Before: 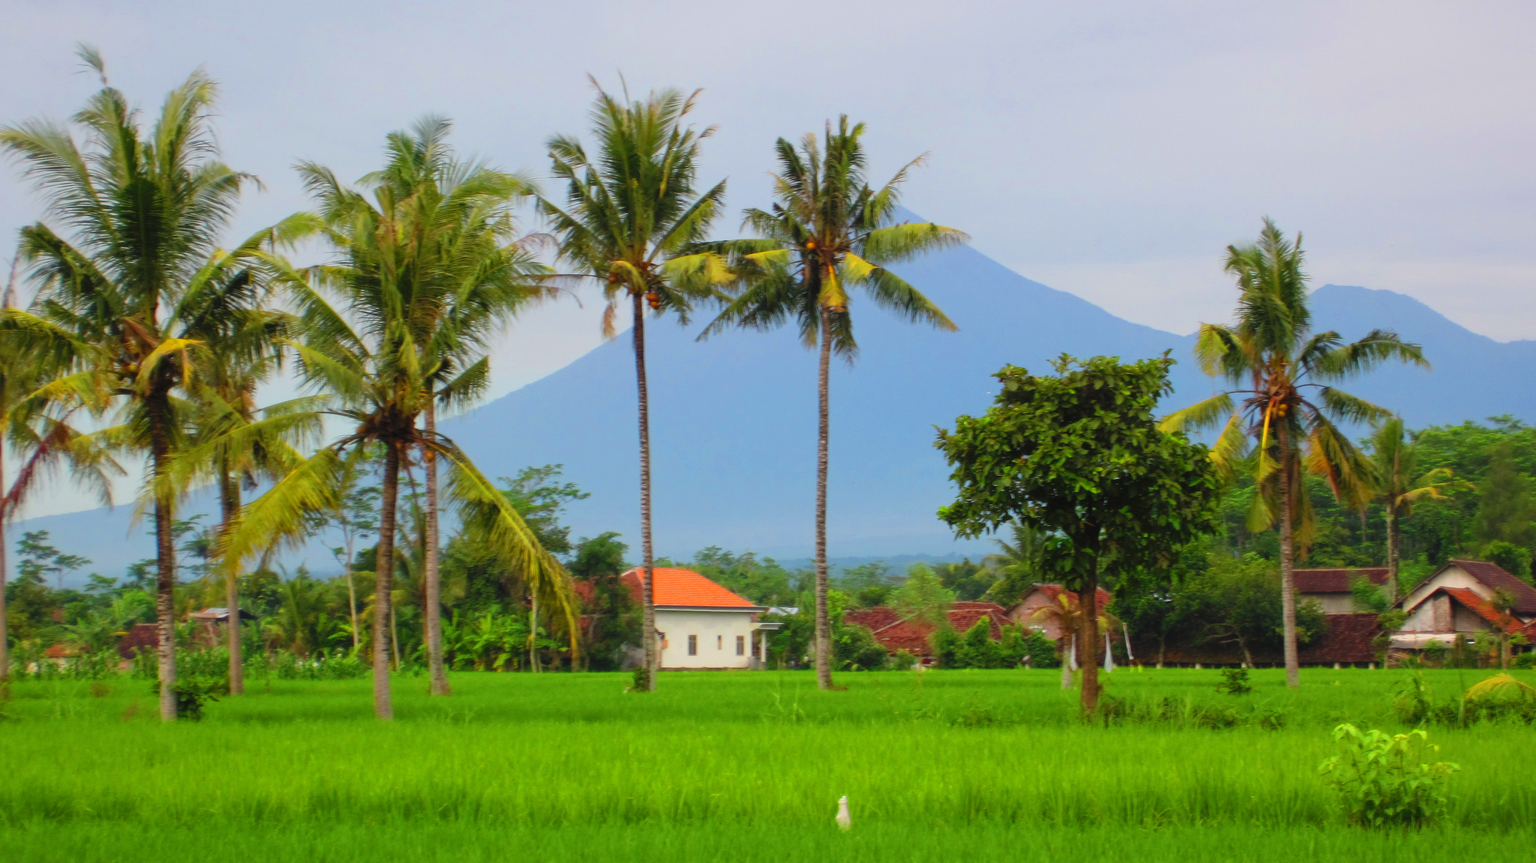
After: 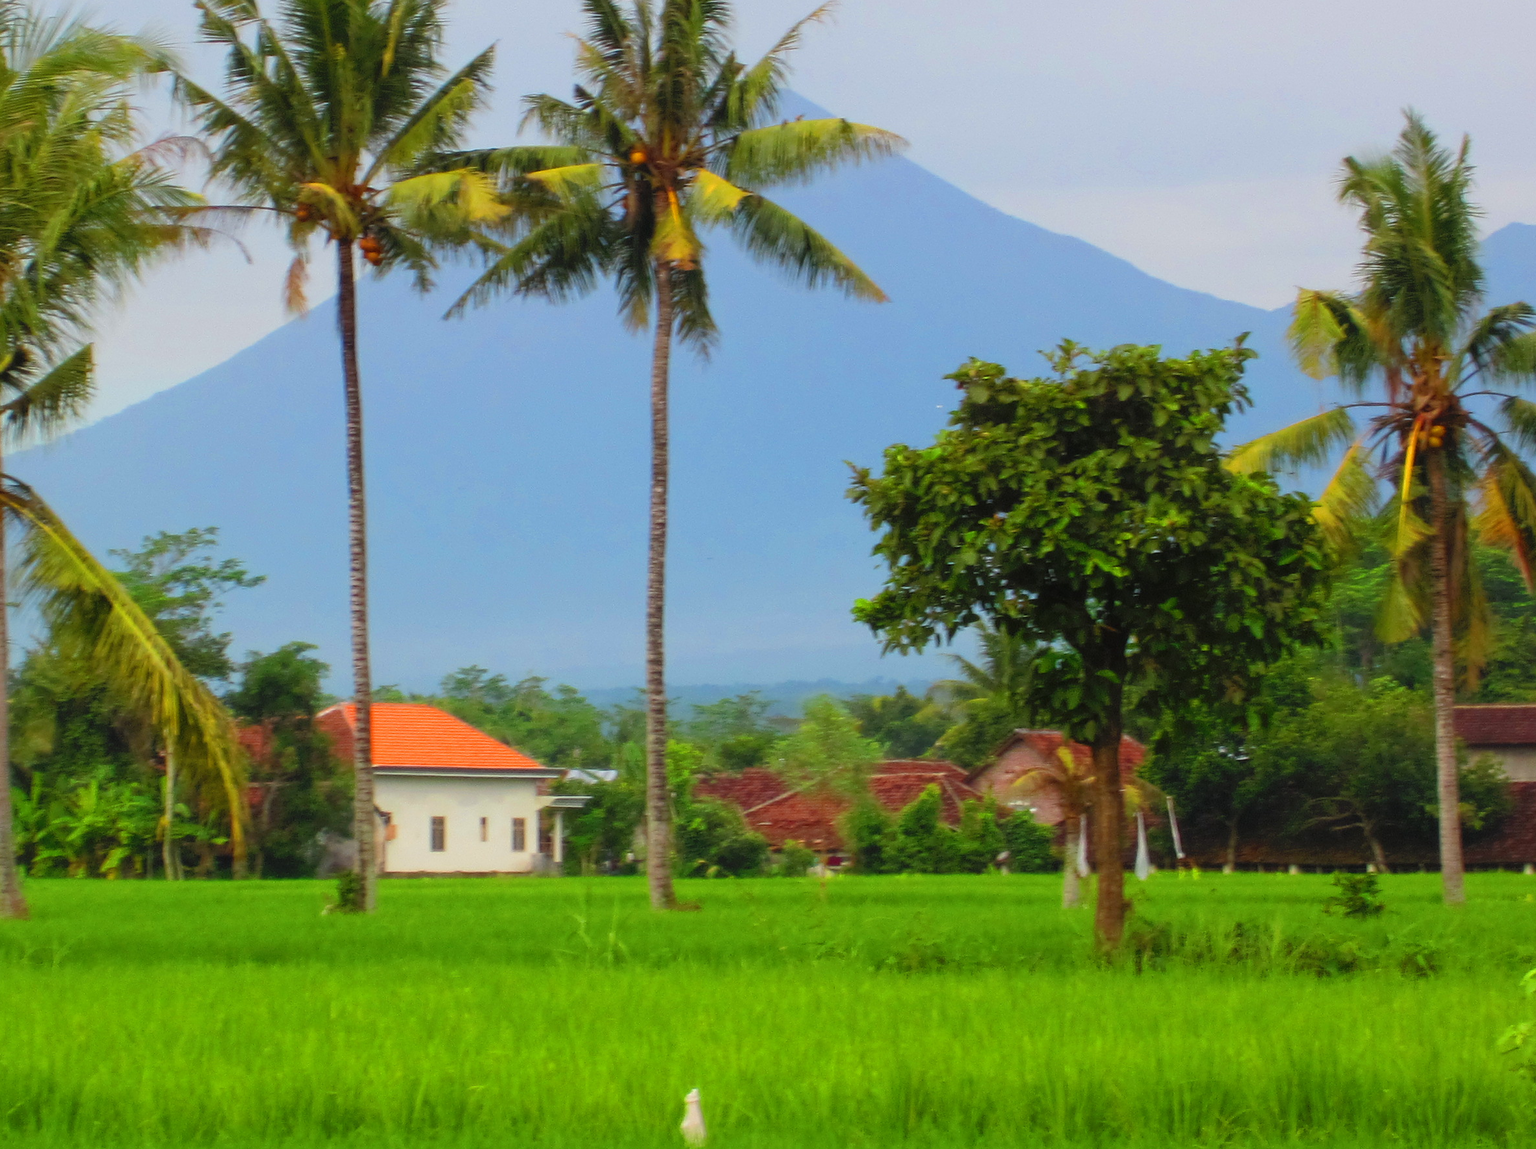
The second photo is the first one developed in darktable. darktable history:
crop and rotate: left 28.256%, top 17.734%, right 12.656%, bottom 3.573%
